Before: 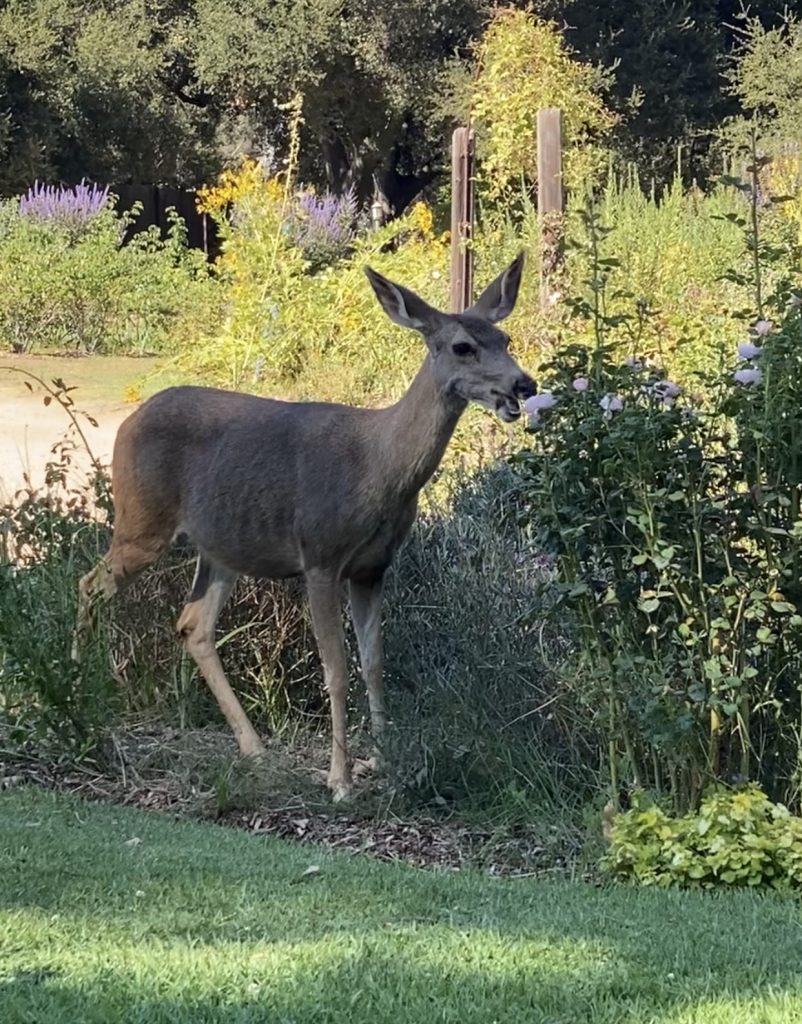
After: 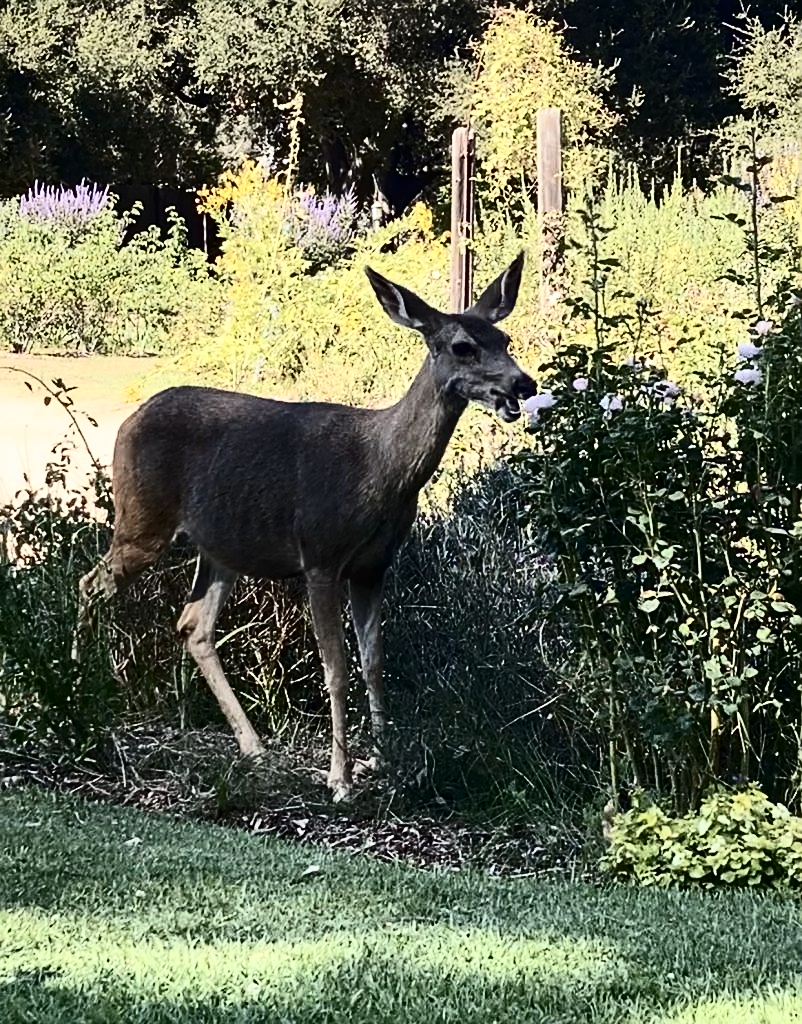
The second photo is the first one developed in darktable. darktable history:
exposure: black level correction -0.003, exposure 0.04 EV, compensate highlight preservation false
contrast brightness saturation: contrast 0.5, saturation -0.1
sharpen: on, module defaults
